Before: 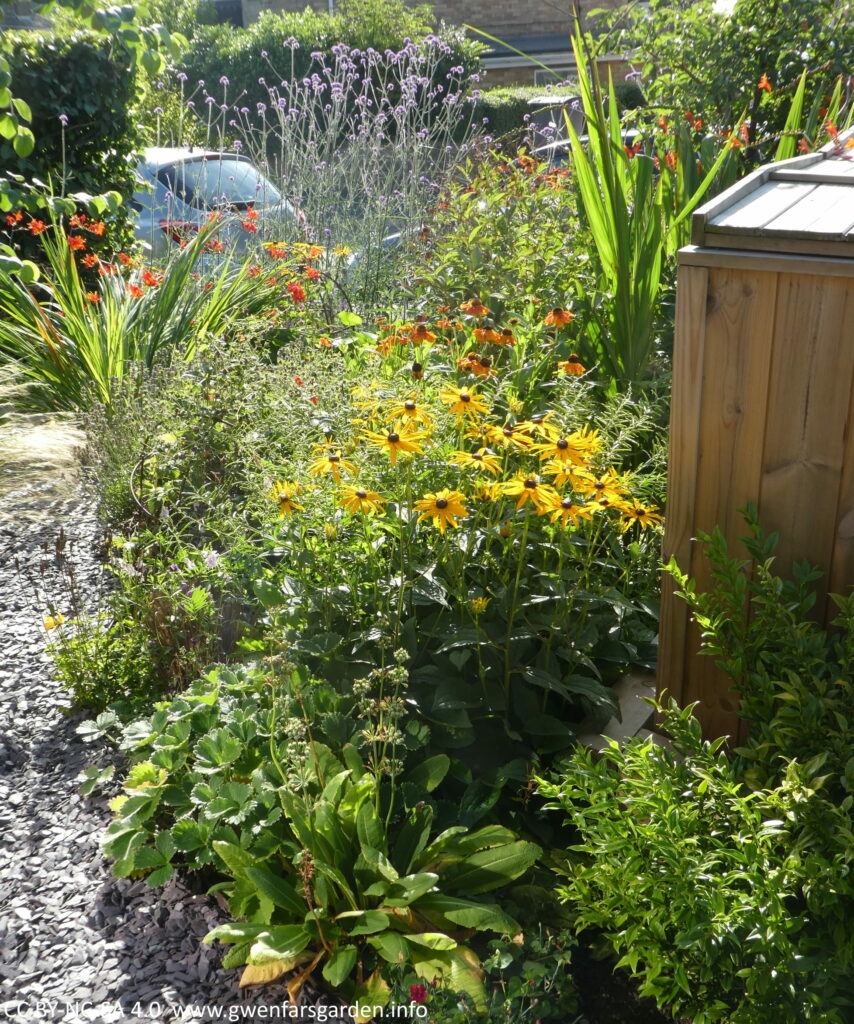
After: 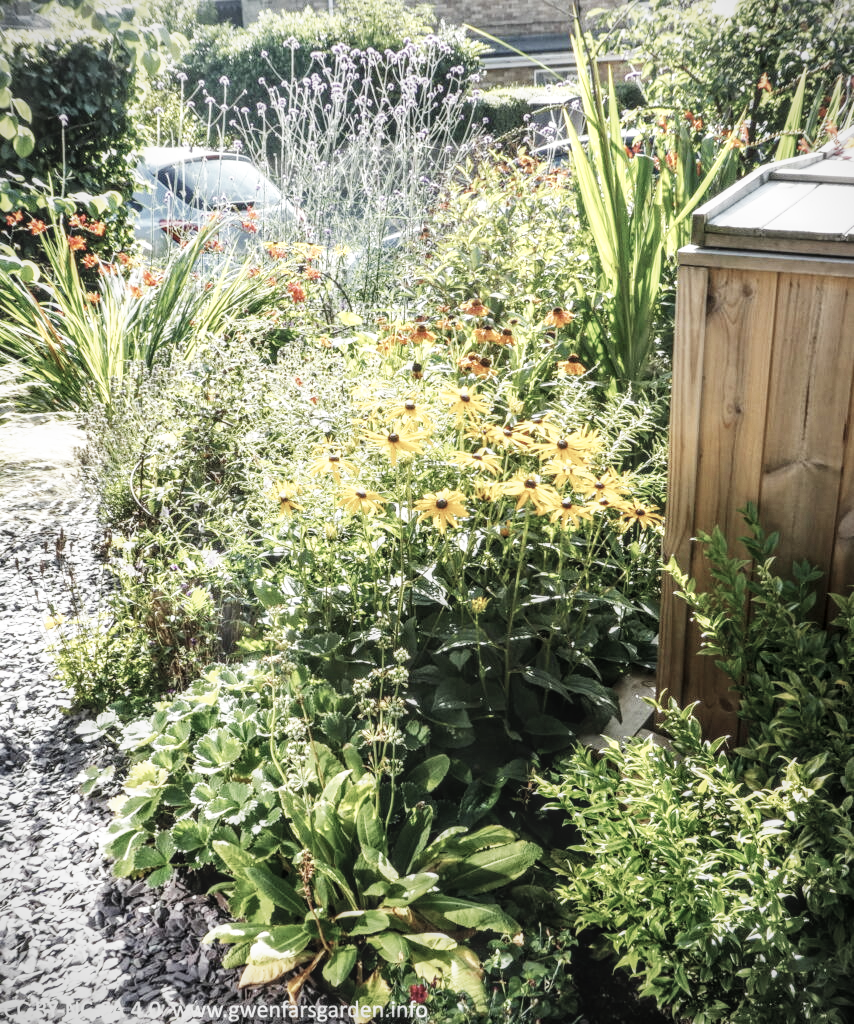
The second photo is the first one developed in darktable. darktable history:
color correction: highlights b* 0.001, saturation 0.492
base curve: curves: ch0 [(0, 0) (0.007, 0.004) (0.027, 0.03) (0.046, 0.07) (0.207, 0.54) (0.442, 0.872) (0.673, 0.972) (1, 1)], preserve colors none
vignetting: fall-off start 92.04%
local contrast: highlights 5%, shadows 1%, detail 133%
